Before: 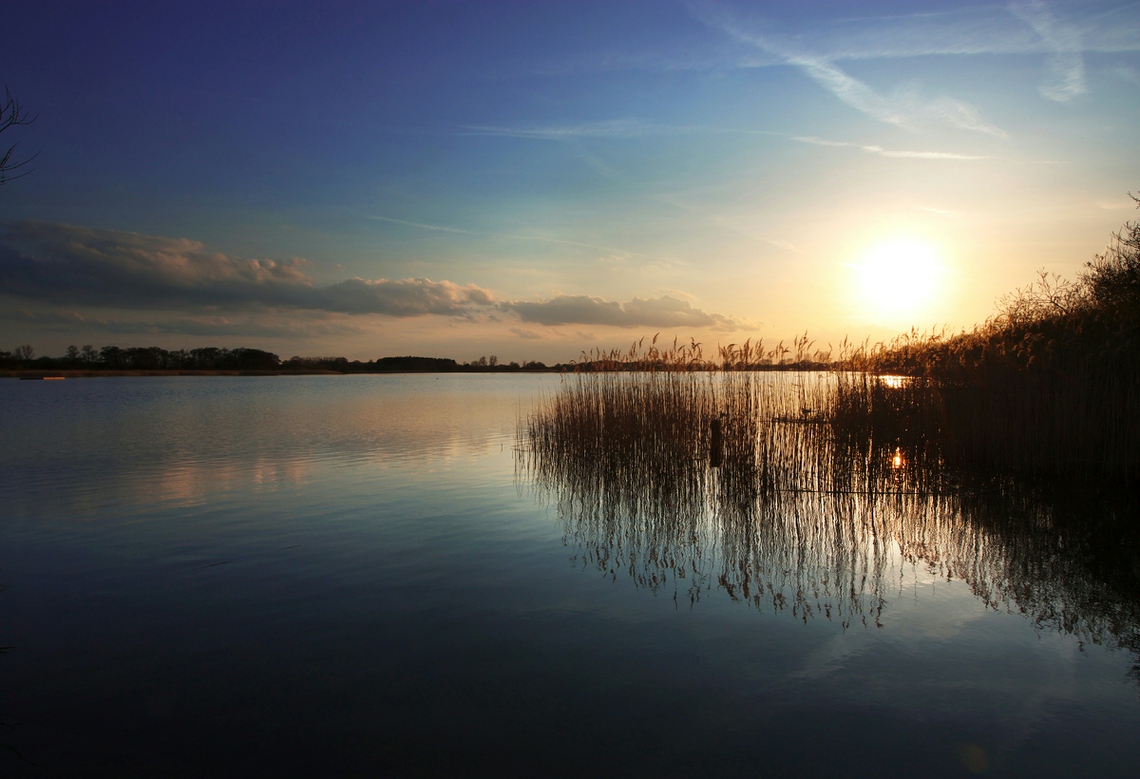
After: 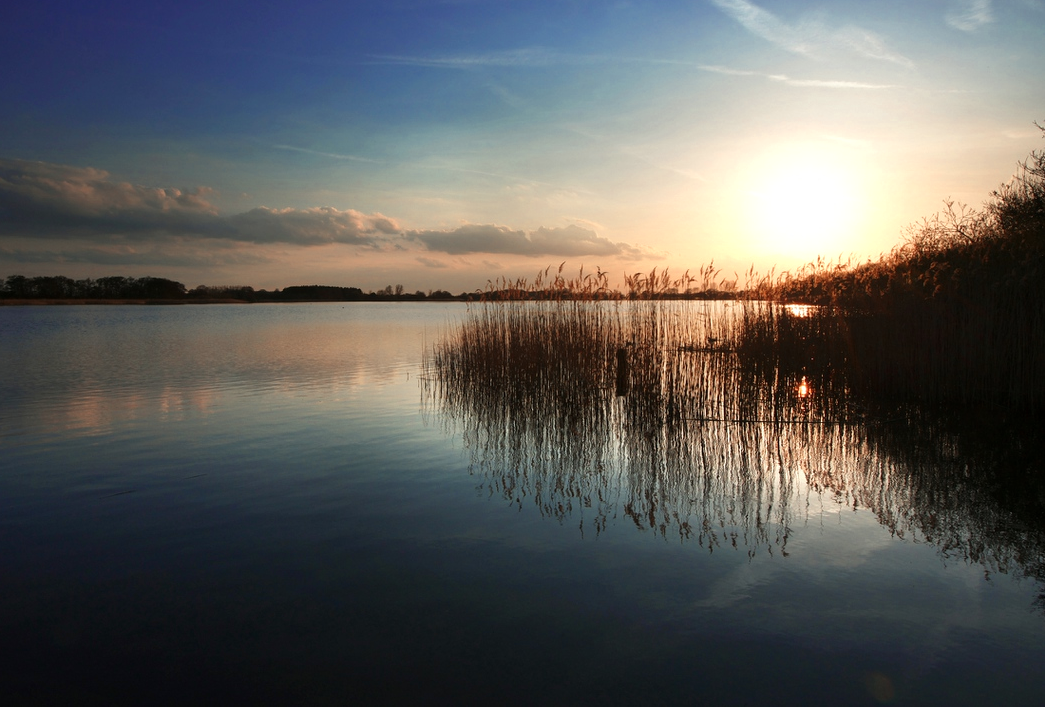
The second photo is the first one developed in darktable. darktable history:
color balance: output saturation 110%
color zones: curves: ch0 [(0, 0.473) (0.001, 0.473) (0.226, 0.548) (0.4, 0.589) (0.525, 0.54) (0.728, 0.403) (0.999, 0.473) (1, 0.473)]; ch1 [(0, 0.619) (0.001, 0.619) (0.234, 0.388) (0.4, 0.372) (0.528, 0.422) (0.732, 0.53) (0.999, 0.619) (1, 0.619)]; ch2 [(0, 0.547) (0.001, 0.547) (0.226, 0.45) (0.4, 0.525) (0.525, 0.585) (0.8, 0.511) (0.999, 0.547) (1, 0.547)]
crop and rotate: left 8.262%, top 9.226%
